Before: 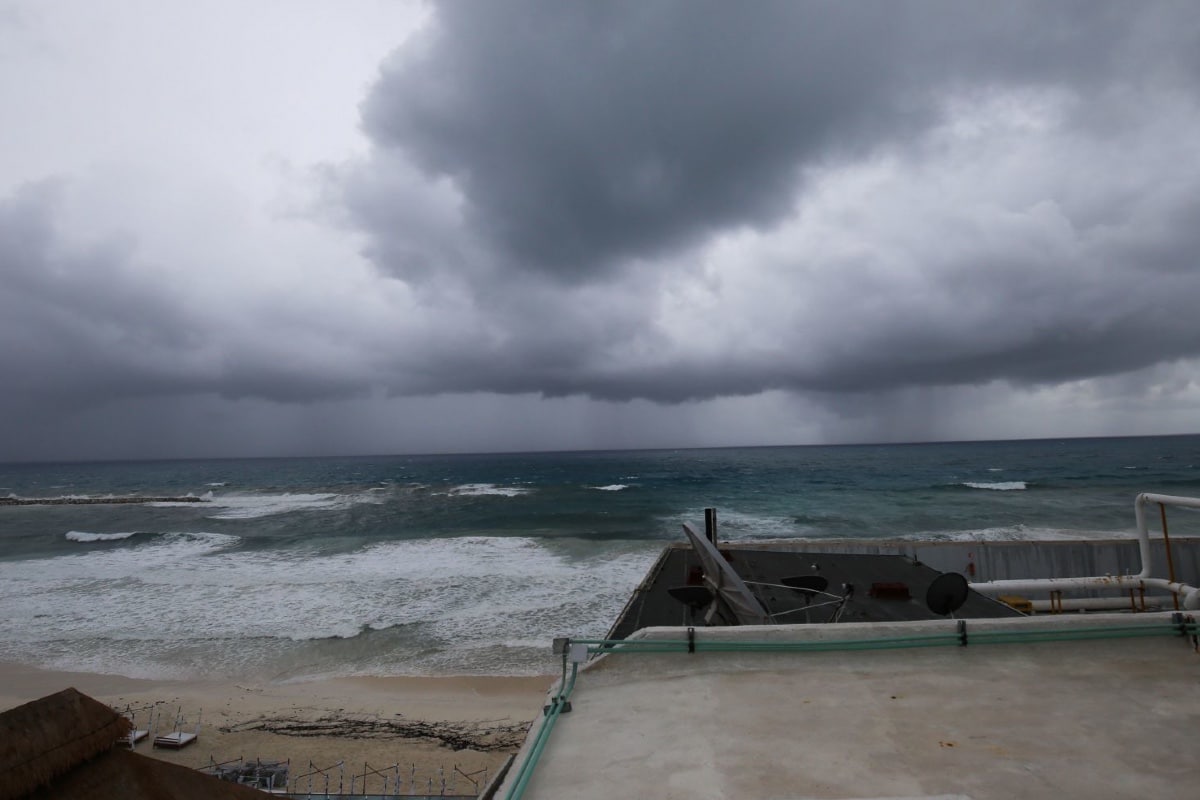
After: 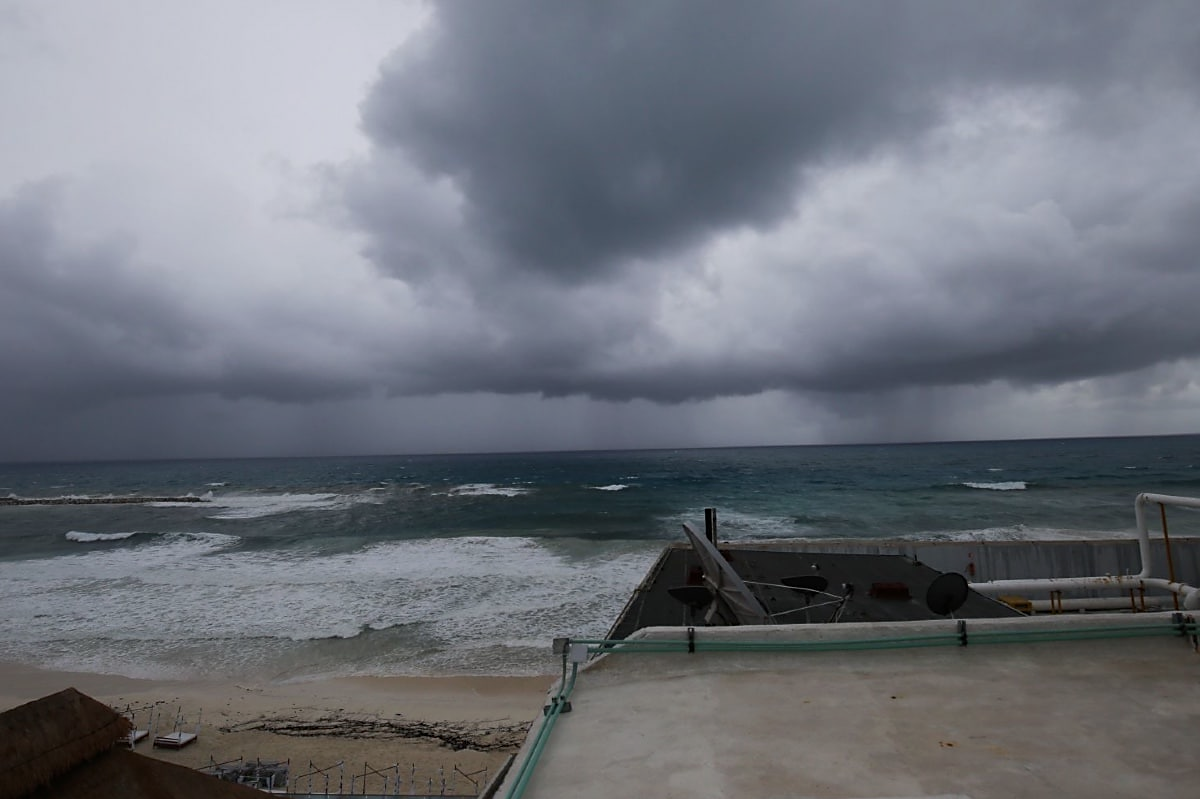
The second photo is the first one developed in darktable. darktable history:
crop: bottom 0.068%
sharpen: radius 1.898, amount 0.397, threshold 1.528
exposure: exposure -0.266 EV, compensate exposure bias true, compensate highlight preservation false
